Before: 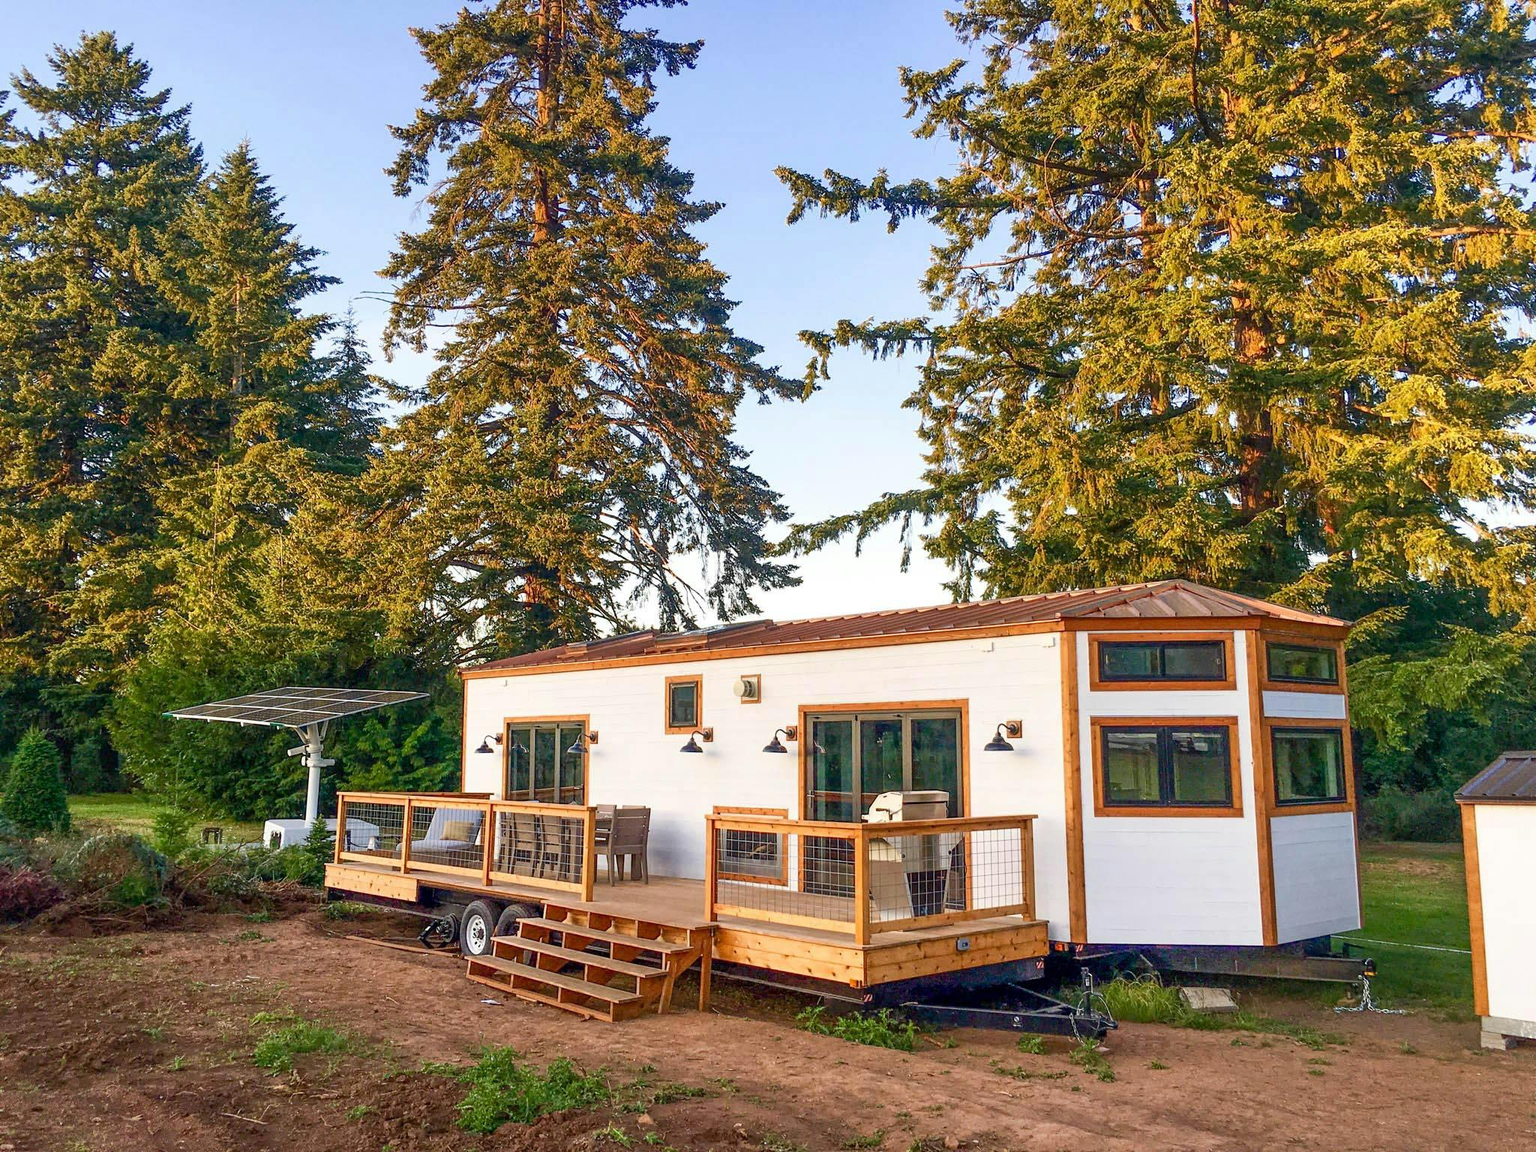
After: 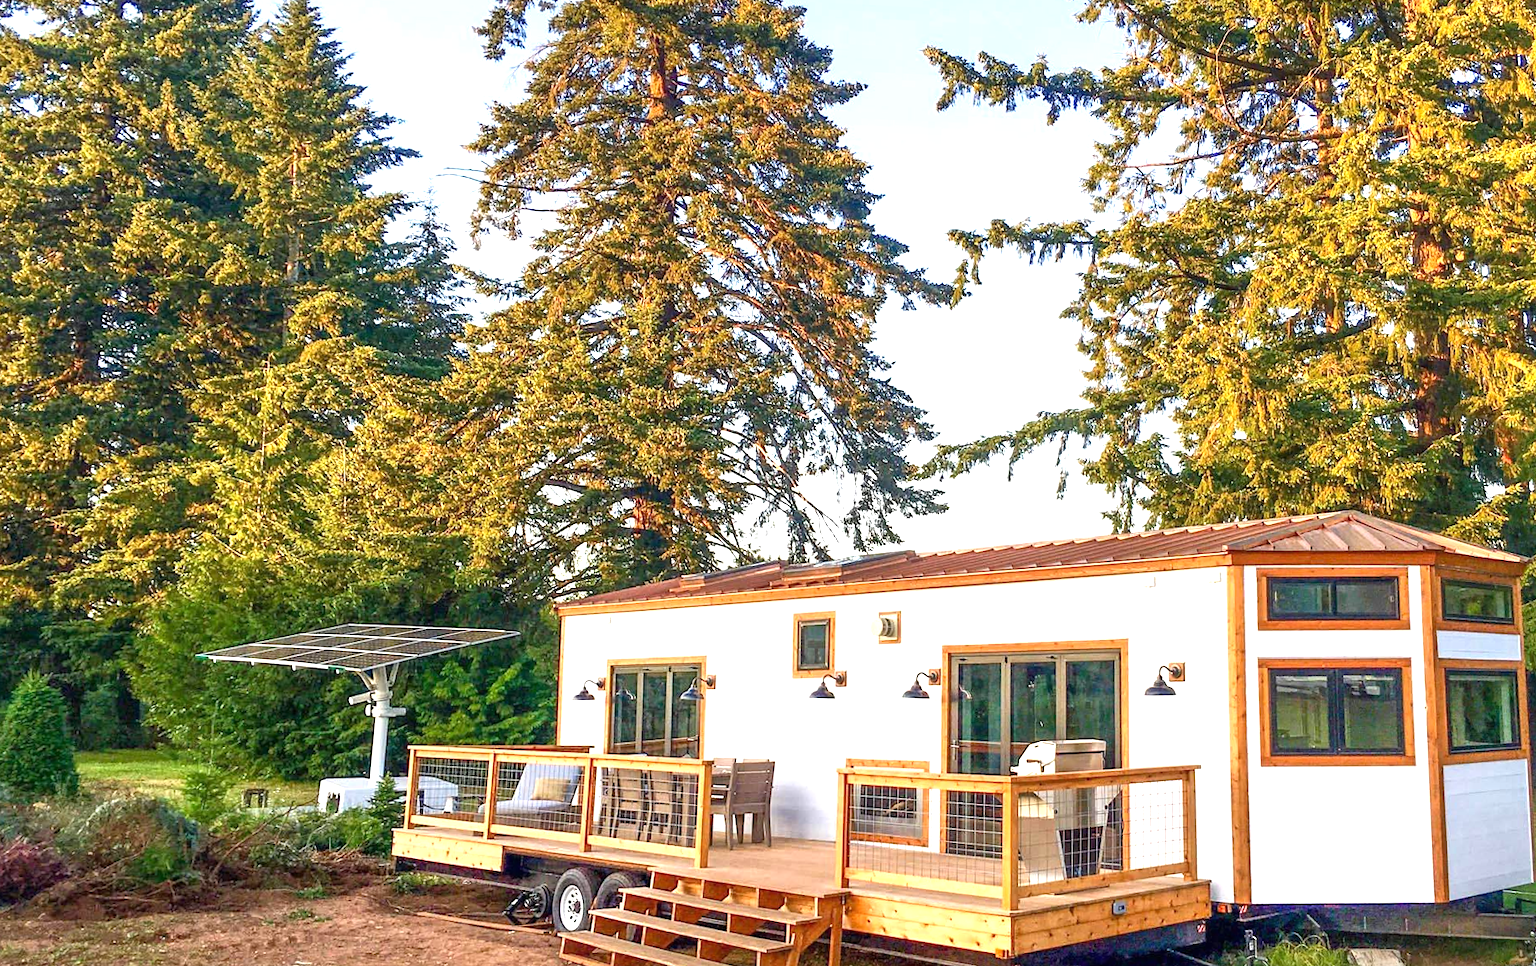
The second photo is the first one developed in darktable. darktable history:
exposure: black level correction 0, exposure 0.877 EV, compensate exposure bias true, compensate highlight preservation false
crop: top 7.49%, right 9.717%, bottom 11.943%
rotate and perspective: rotation 0.679°, lens shift (horizontal) 0.136, crop left 0.009, crop right 0.991, crop top 0.078, crop bottom 0.95
